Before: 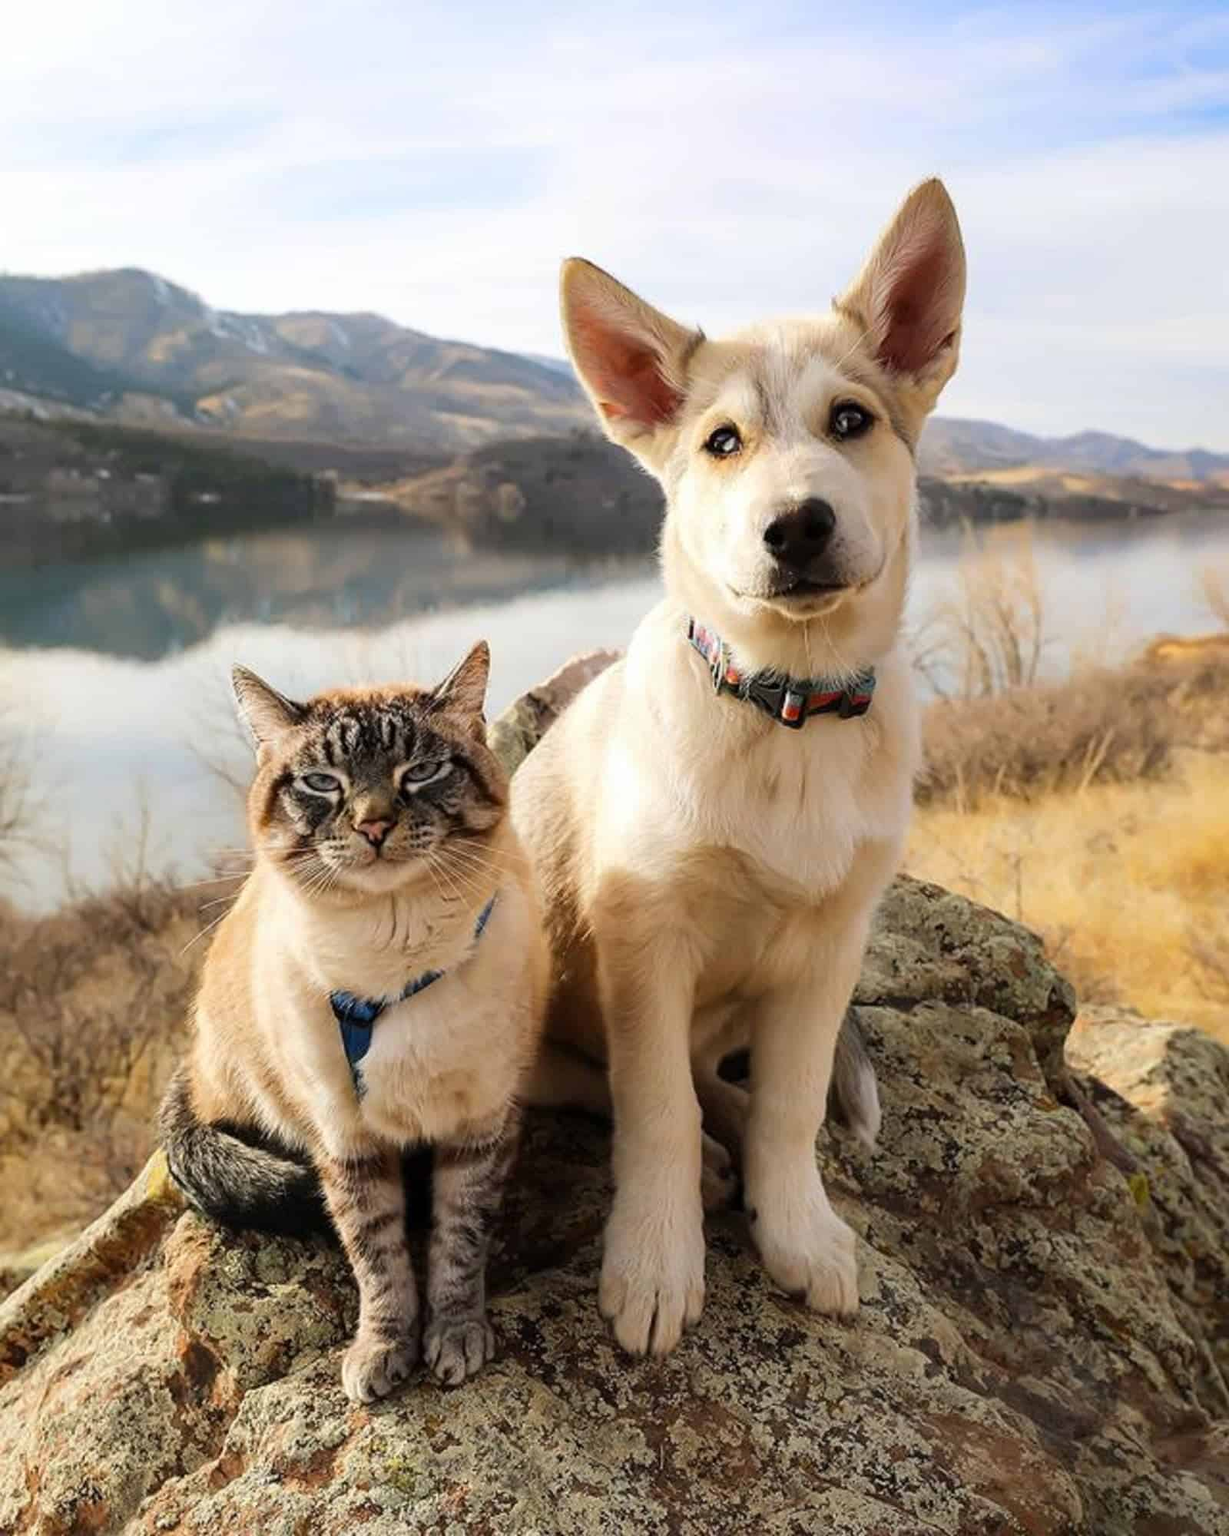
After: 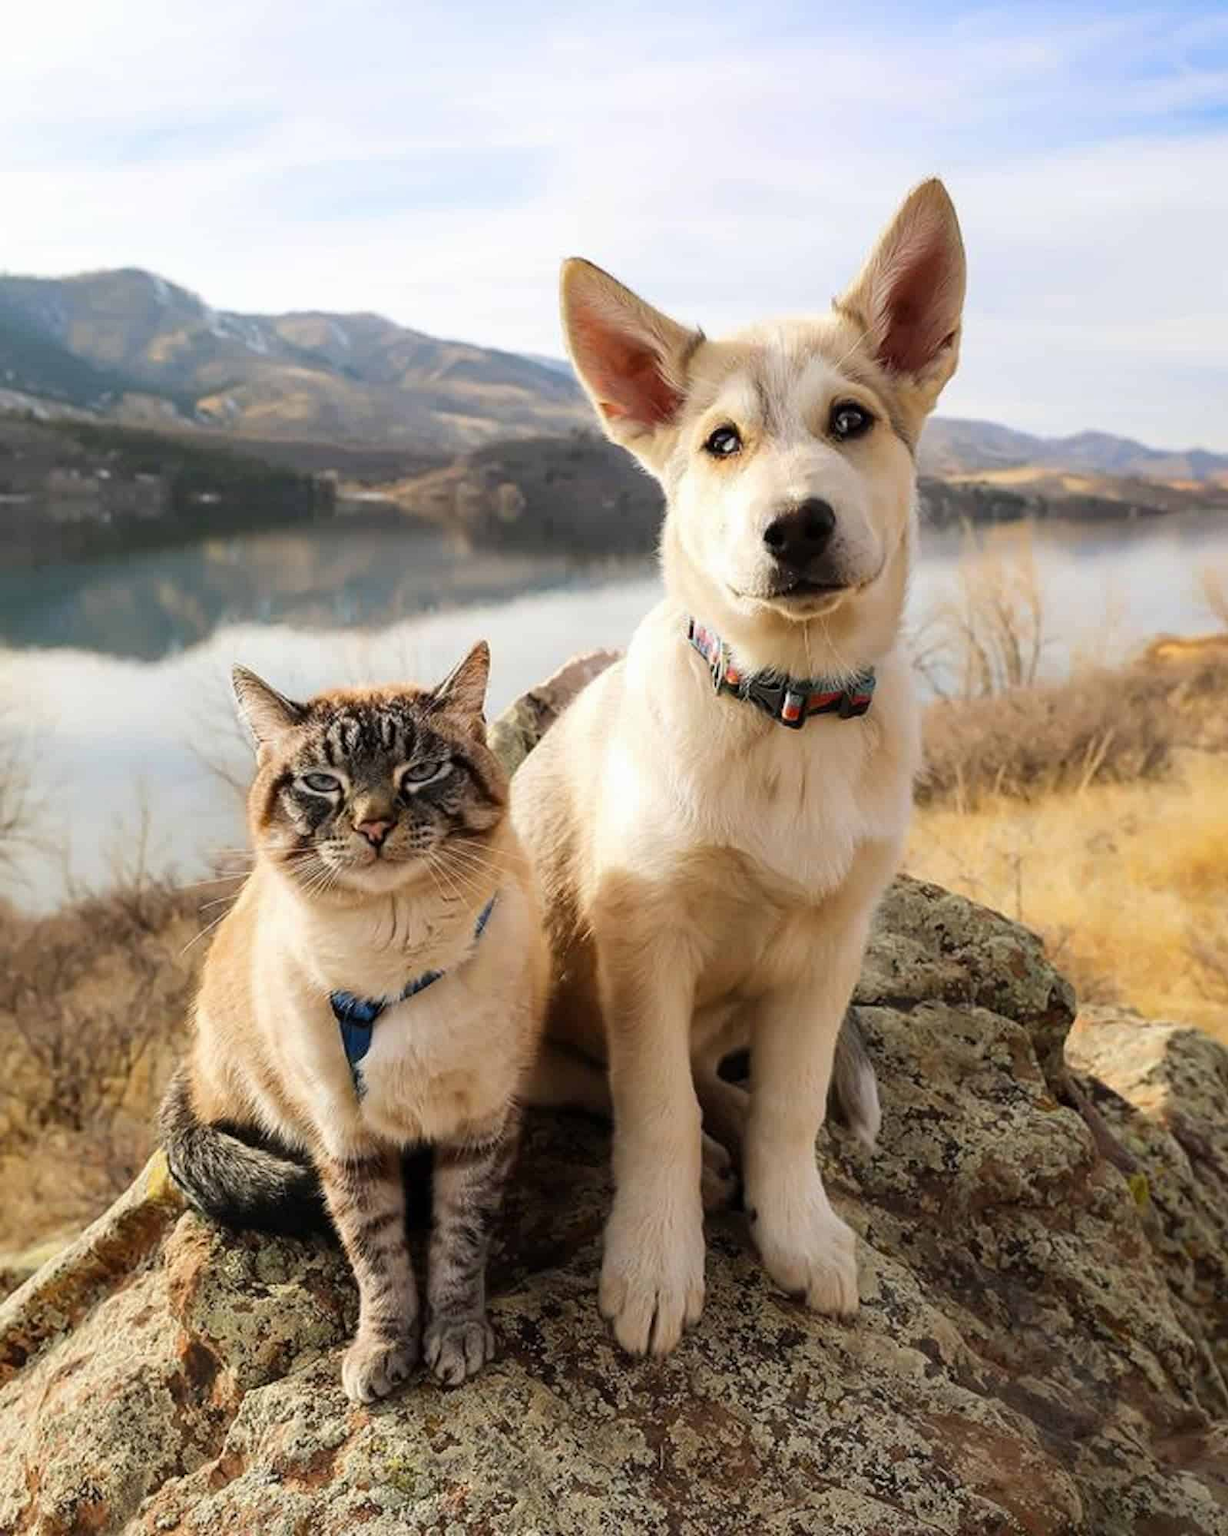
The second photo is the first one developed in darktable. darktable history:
exposure: exposure -0.011 EV, compensate highlight preservation false
